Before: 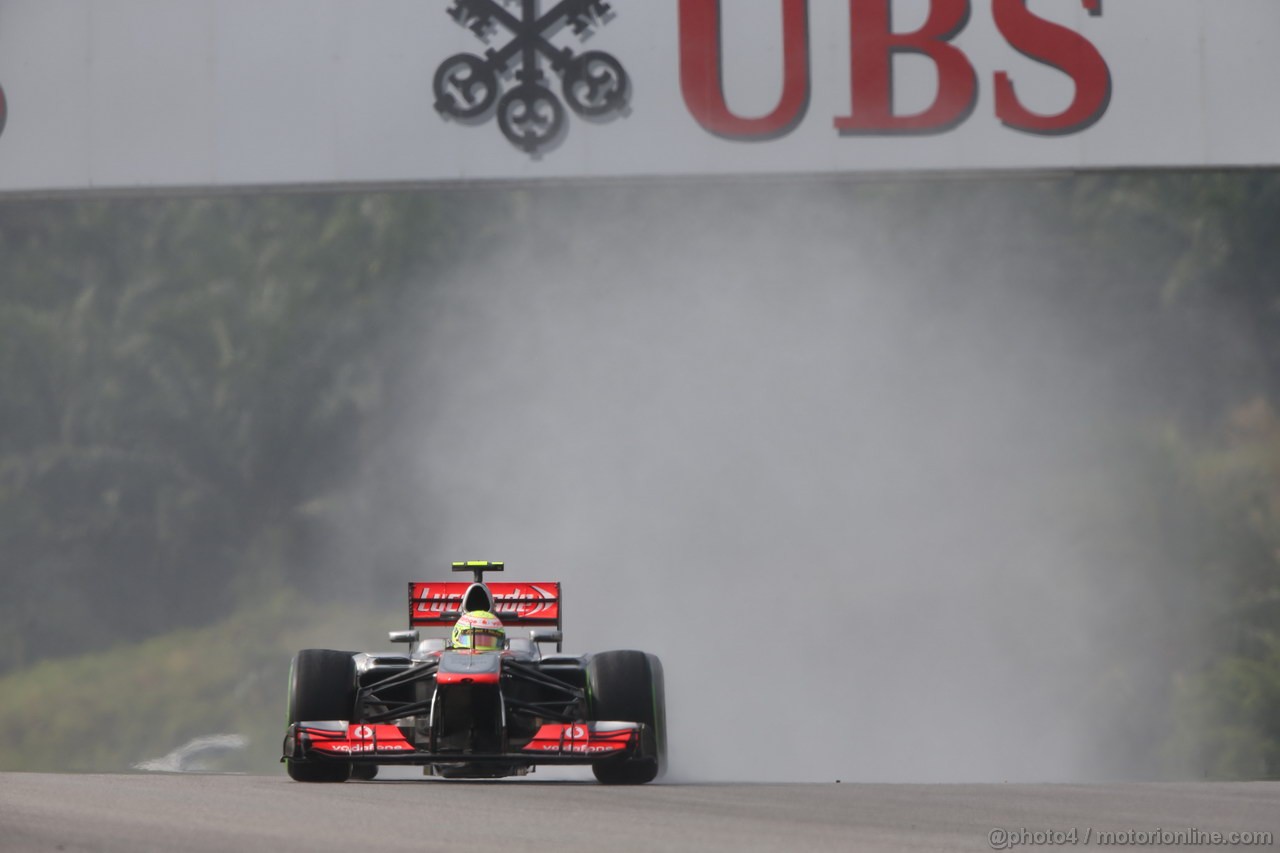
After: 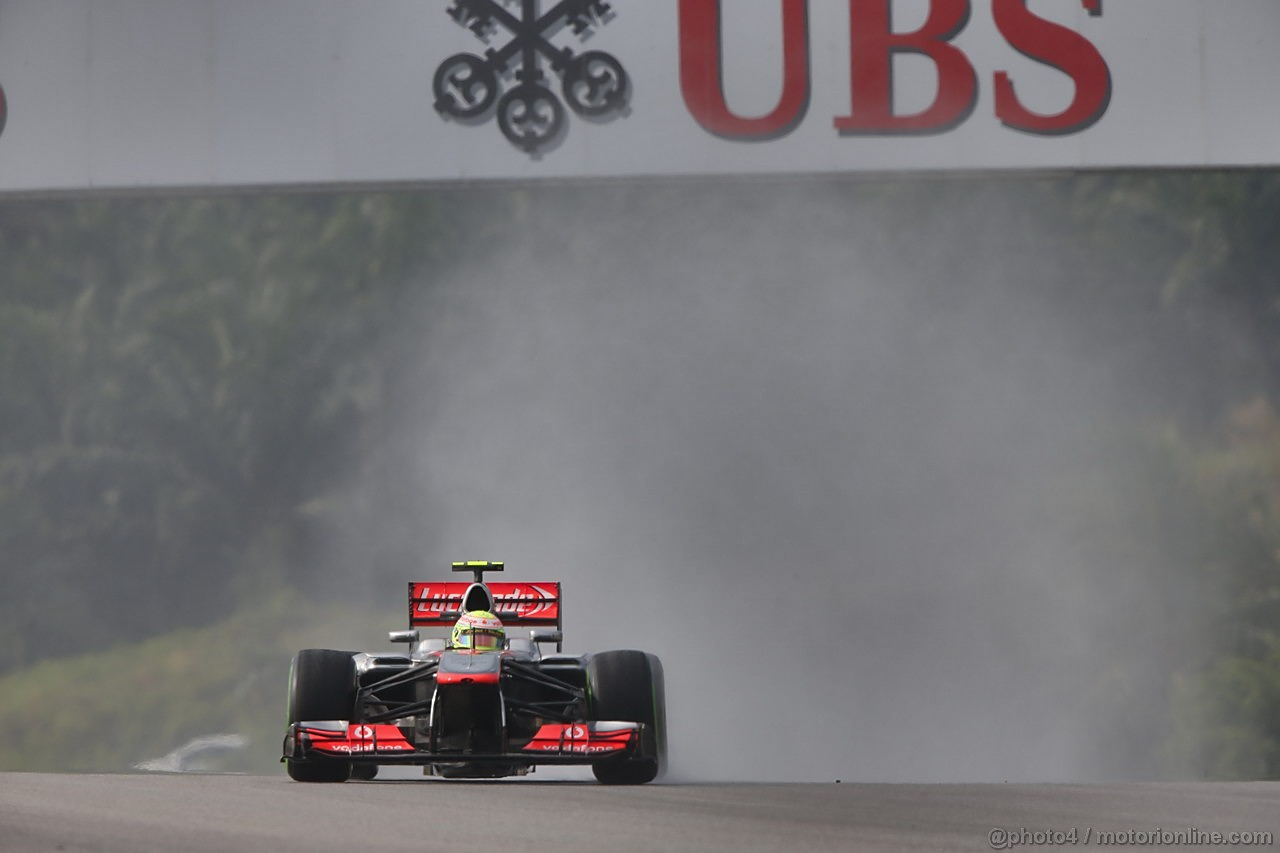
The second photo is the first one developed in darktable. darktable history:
sharpen: radius 1.89, amount 0.395, threshold 1.511
color correction: highlights b* -0.014
shadows and highlights: radius 124.62, shadows 98.36, white point adjustment -3.06, highlights -99.64, soften with gaussian
